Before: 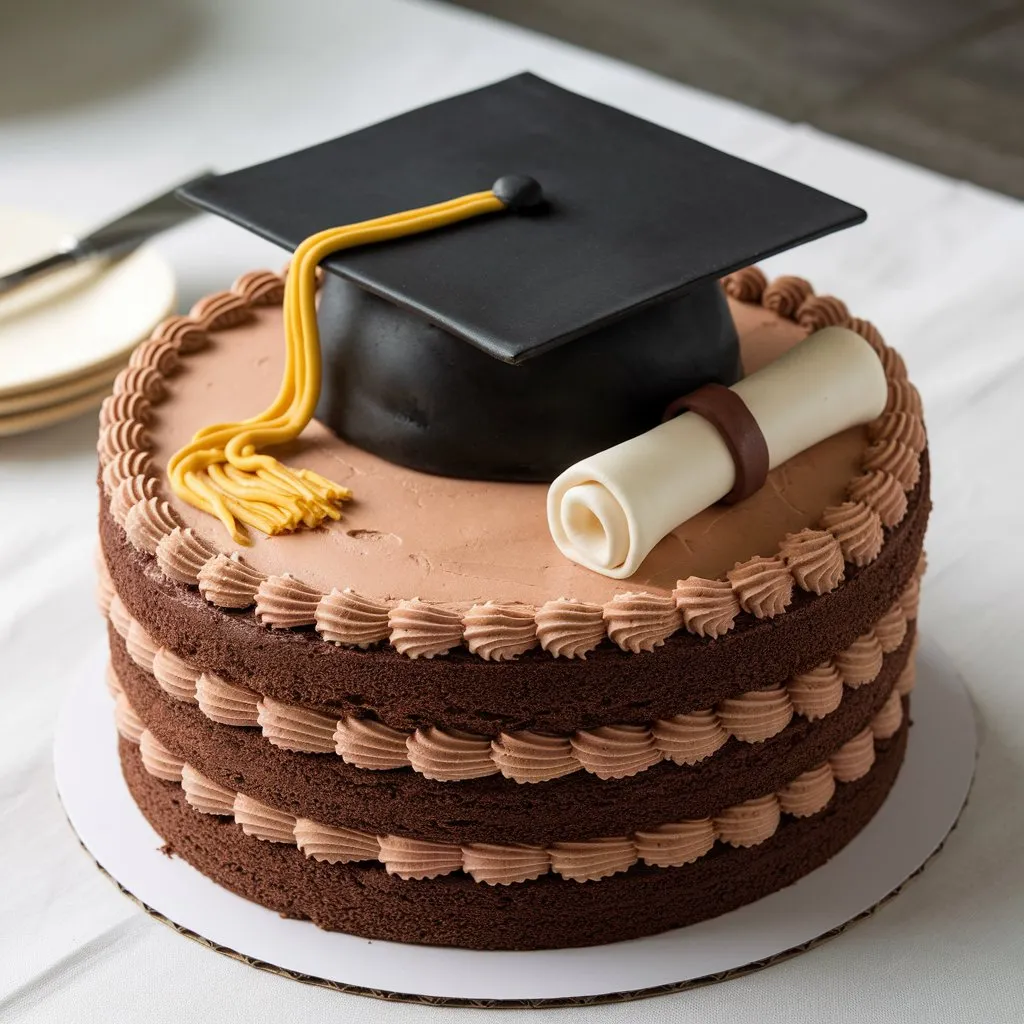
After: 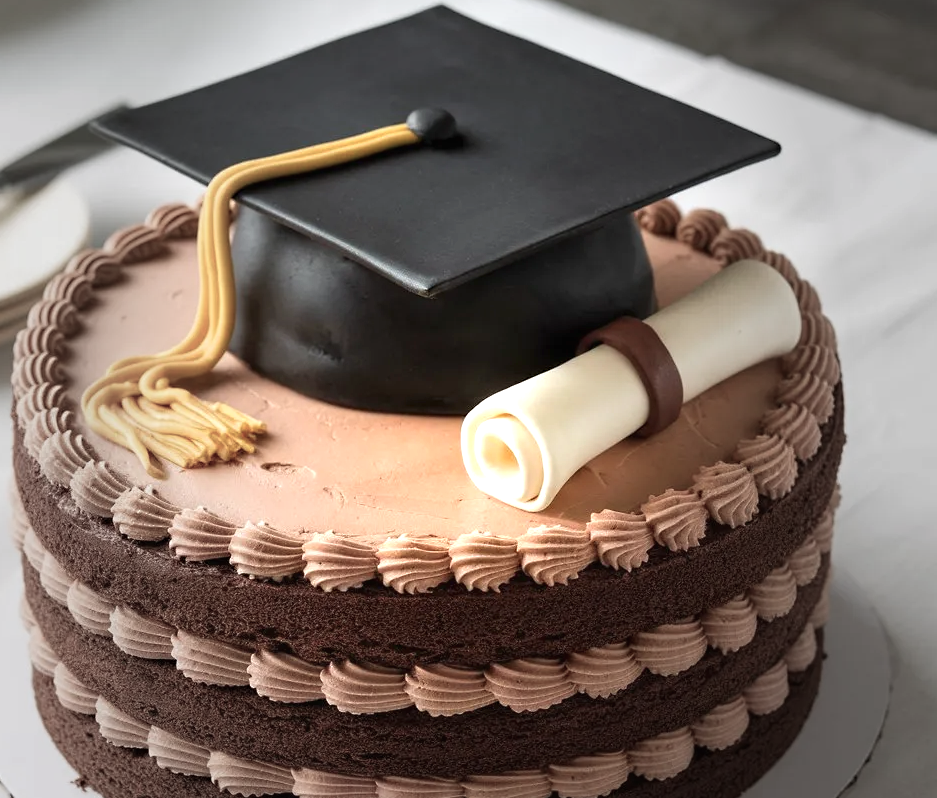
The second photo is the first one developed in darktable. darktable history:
sharpen: radius 5.303, amount 0.313, threshold 26.713
vignetting: fall-off start 16.6%, fall-off radius 98.68%, brightness -0.575, width/height ratio 0.714
crop: left 8.477%, top 6.601%, bottom 15.372%
exposure: black level correction -0.001, exposure 0.91 EV, compensate exposure bias true, compensate highlight preservation false
